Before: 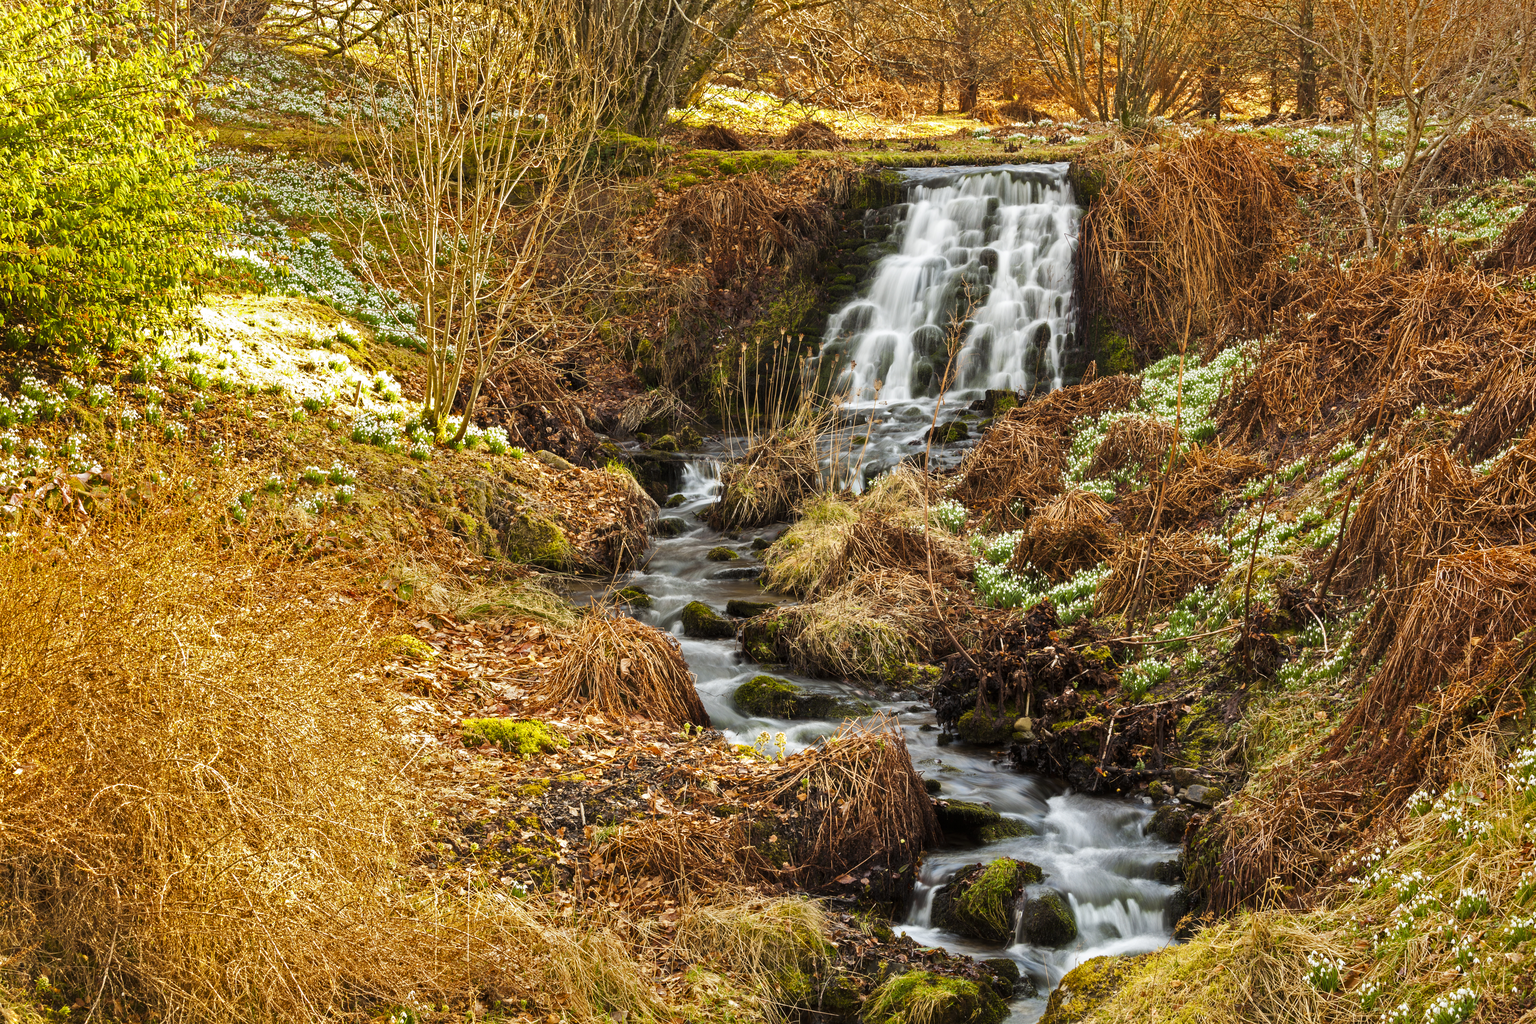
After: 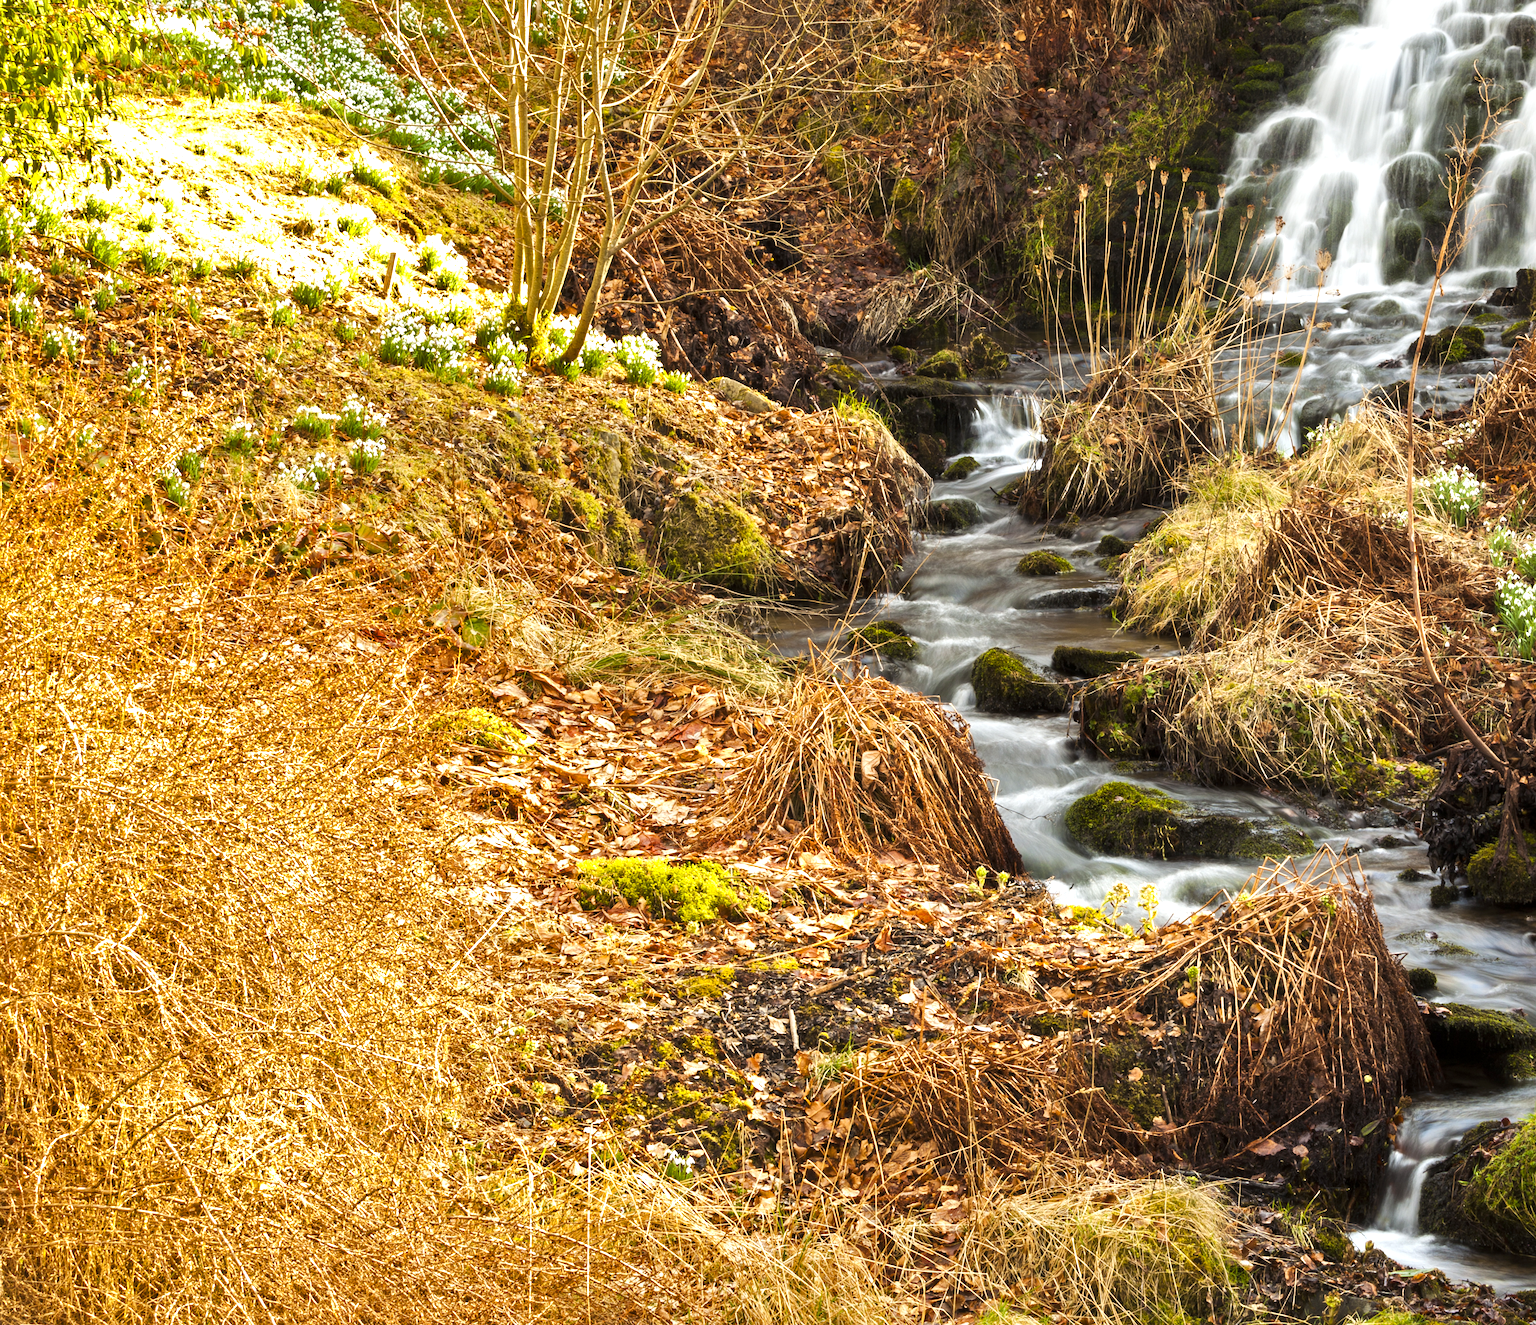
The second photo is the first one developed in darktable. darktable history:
exposure: black level correction 0.001, exposure 0.499 EV, compensate highlight preservation false
contrast equalizer: y [[0.509, 0.514, 0.523, 0.542, 0.578, 0.603], [0.5 ×6], [0.509, 0.514, 0.523, 0.542, 0.578, 0.603], [0.001, 0.002, 0.003, 0.005, 0.01, 0.013], [0.001, 0.002, 0.003, 0.005, 0.01, 0.013]], mix -0.195
crop: left 9.169%, top 23.468%, right 35.105%, bottom 4.382%
